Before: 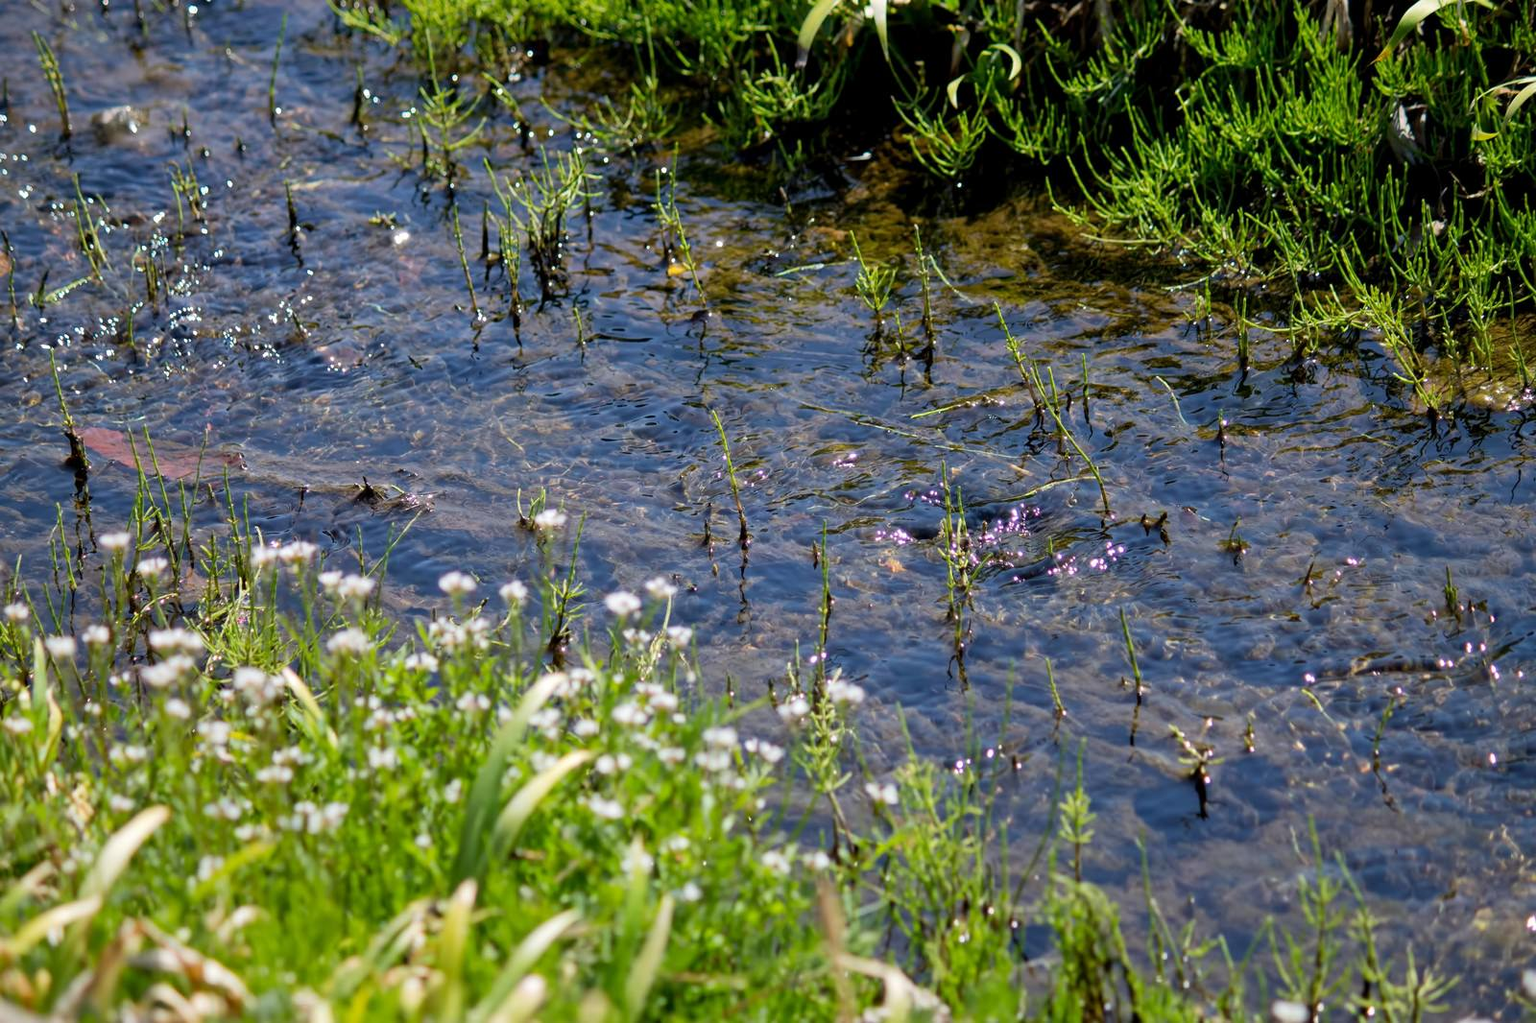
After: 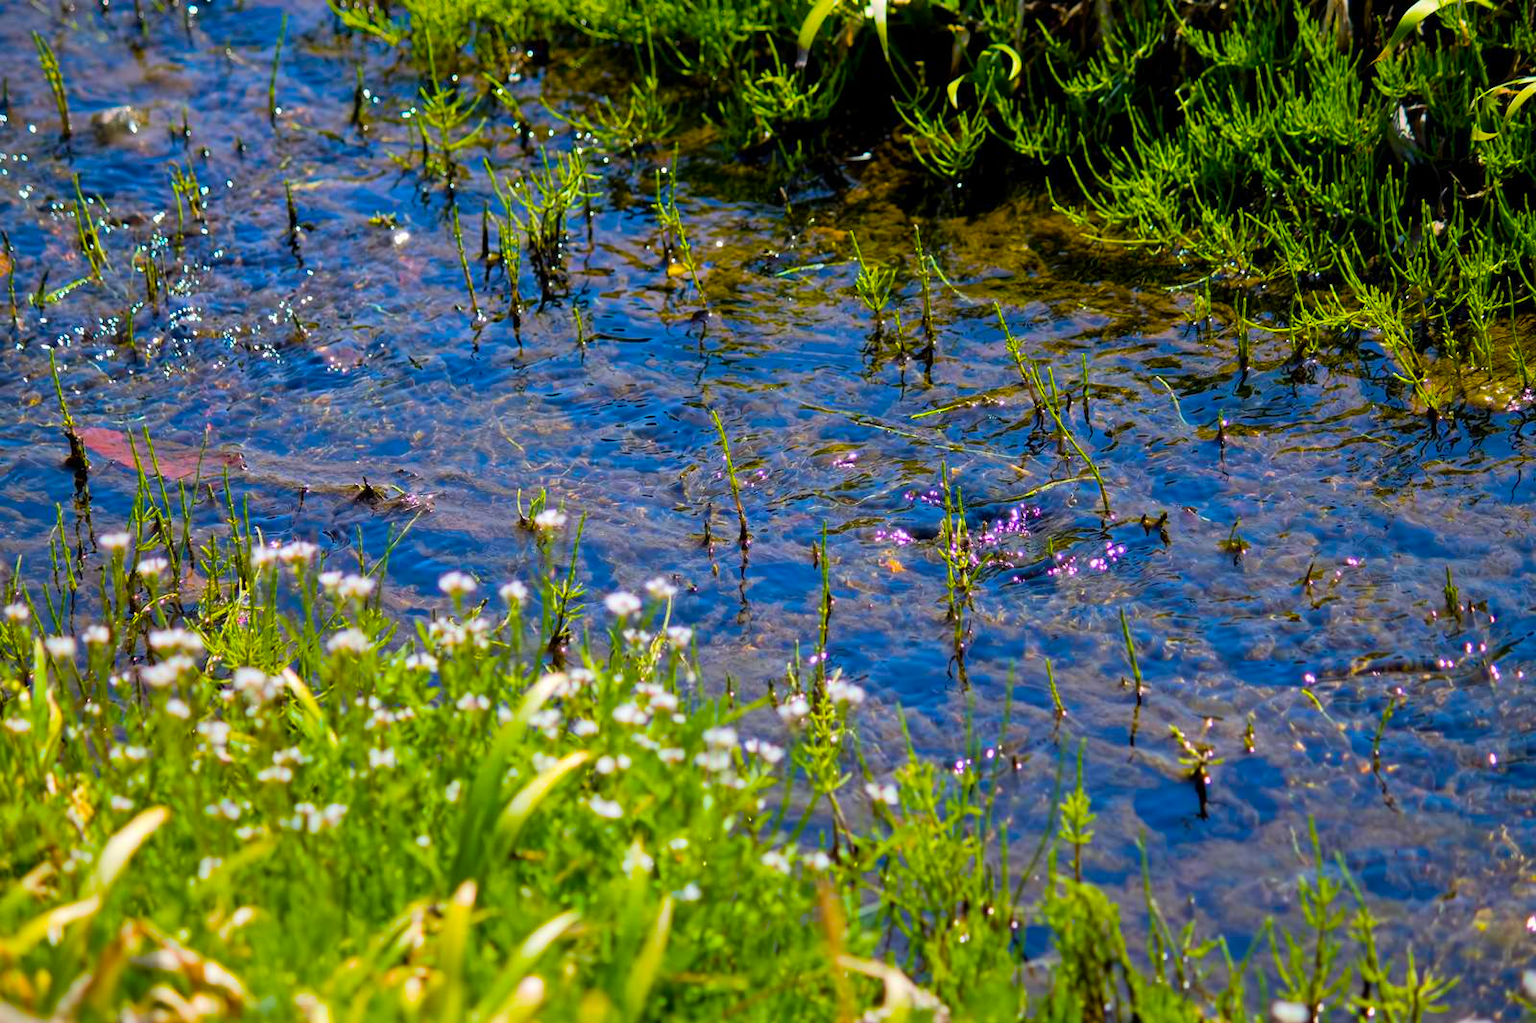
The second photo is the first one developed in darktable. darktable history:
color balance rgb: power › hue 312.58°, linear chroma grading › shadows 17.491%, linear chroma grading › highlights 60.604%, linear chroma grading › global chroma 49.925%, perceptual saturation grading › global saturation 0.445%
